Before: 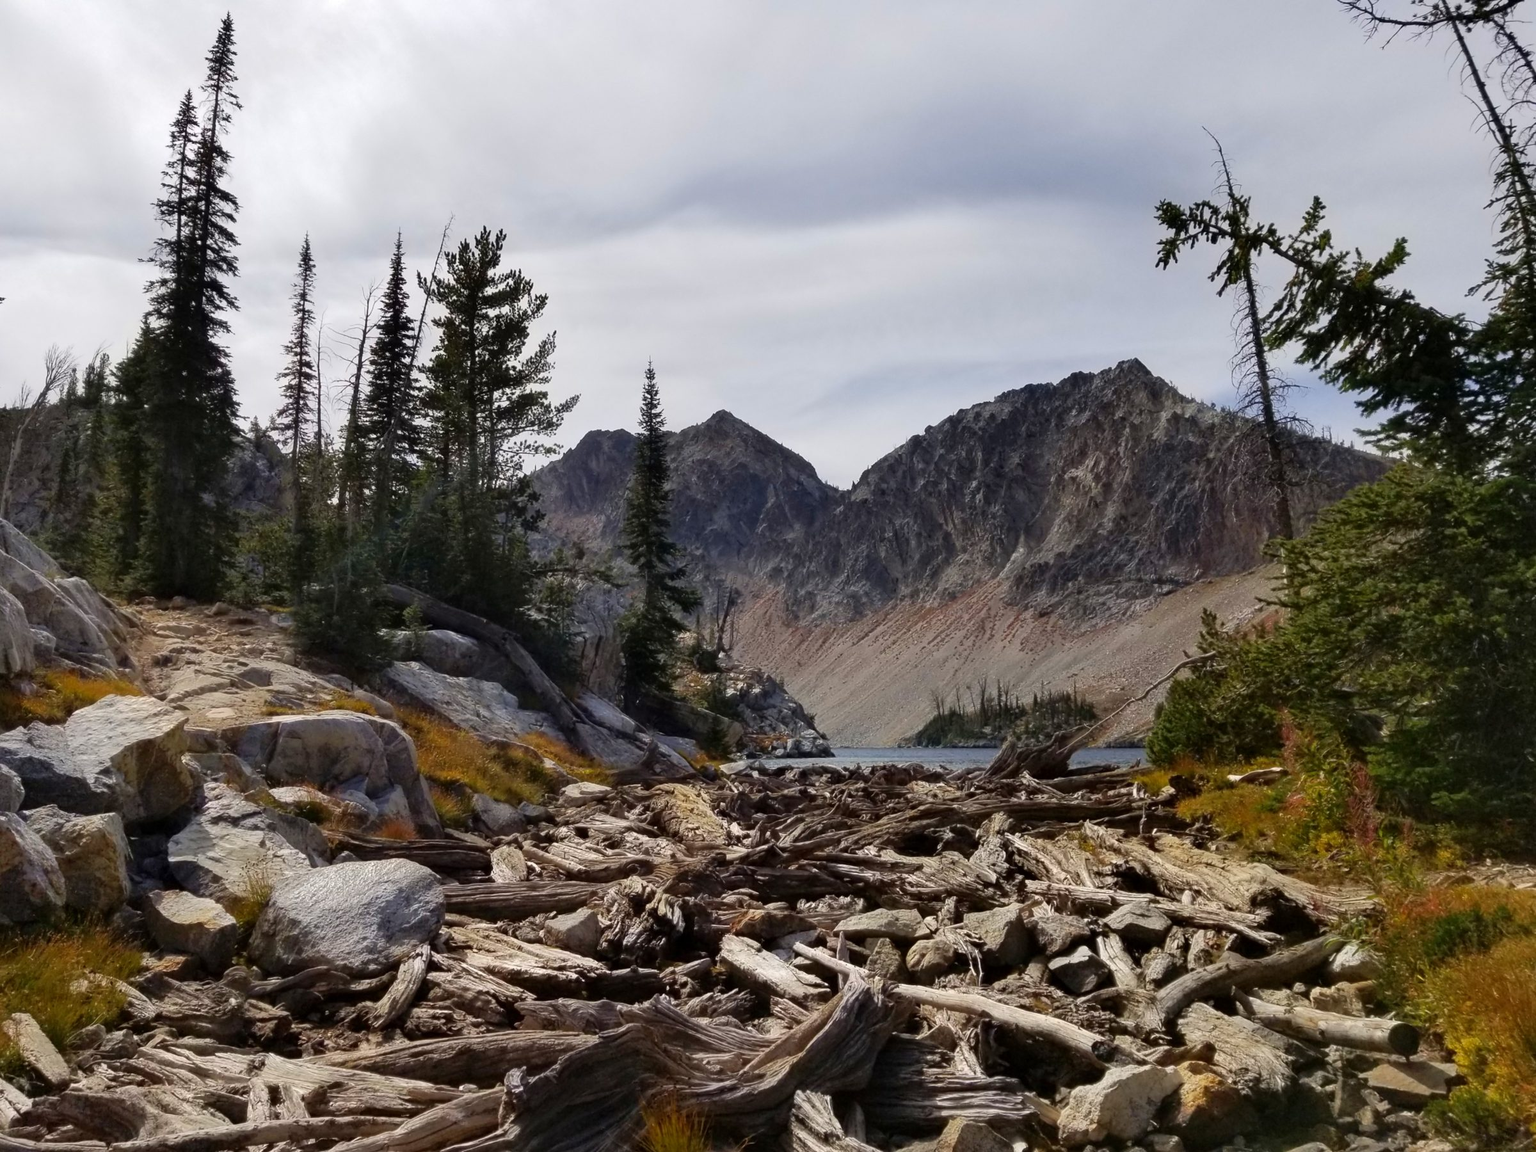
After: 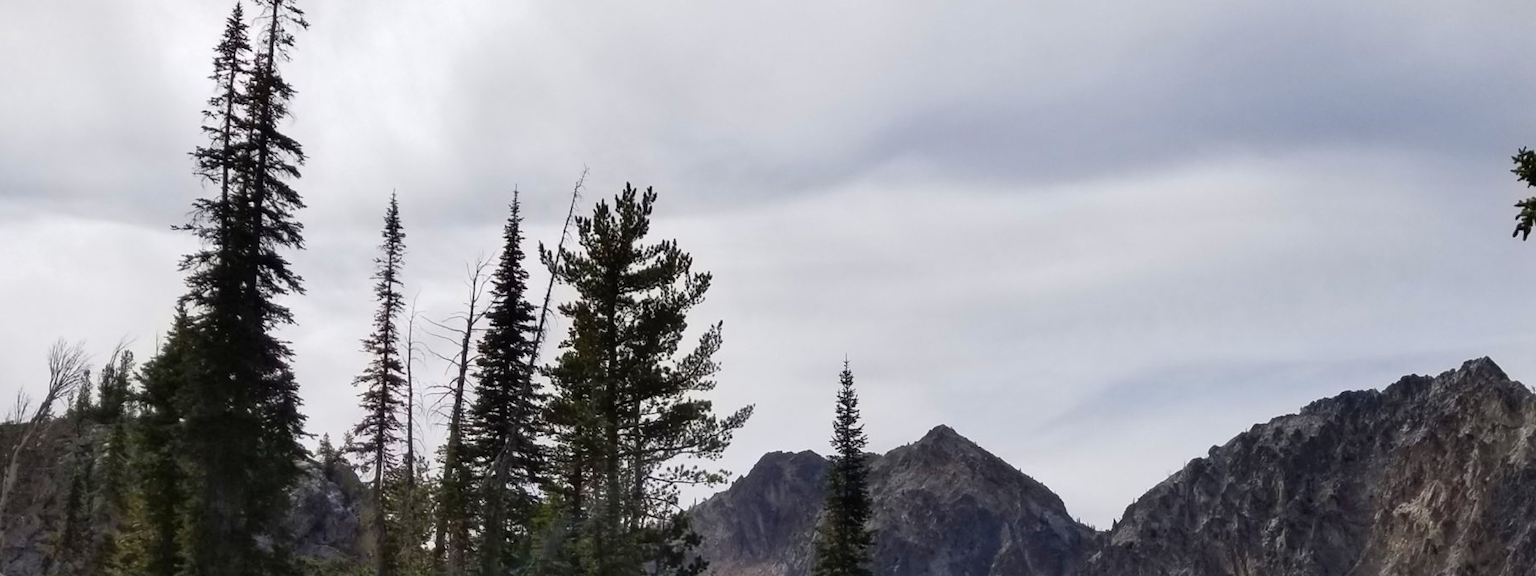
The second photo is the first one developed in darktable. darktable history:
crop: left 0.577%, top 7.636%, right 23.551%, bottom 54.403%
vignetting: fall-off start 99.94%, fall-off radius 71.07%, width/height ratio 1.17
